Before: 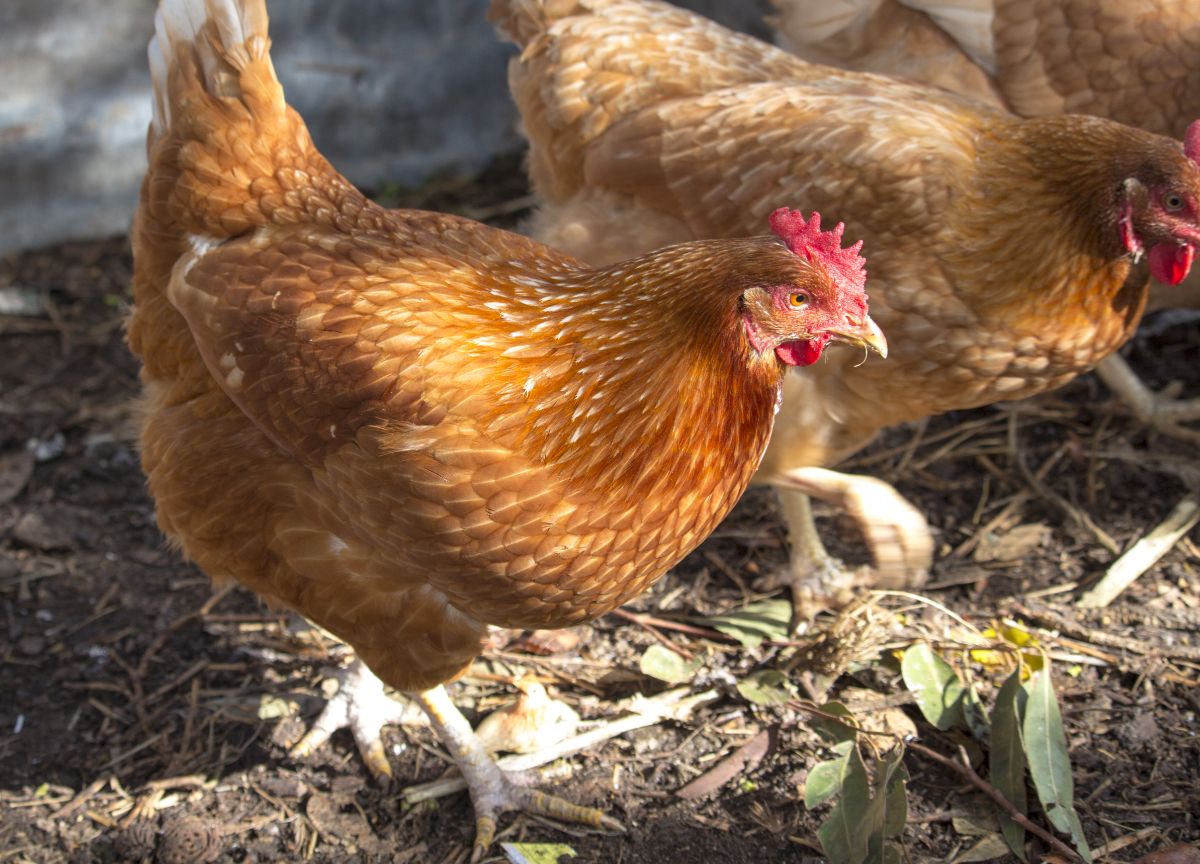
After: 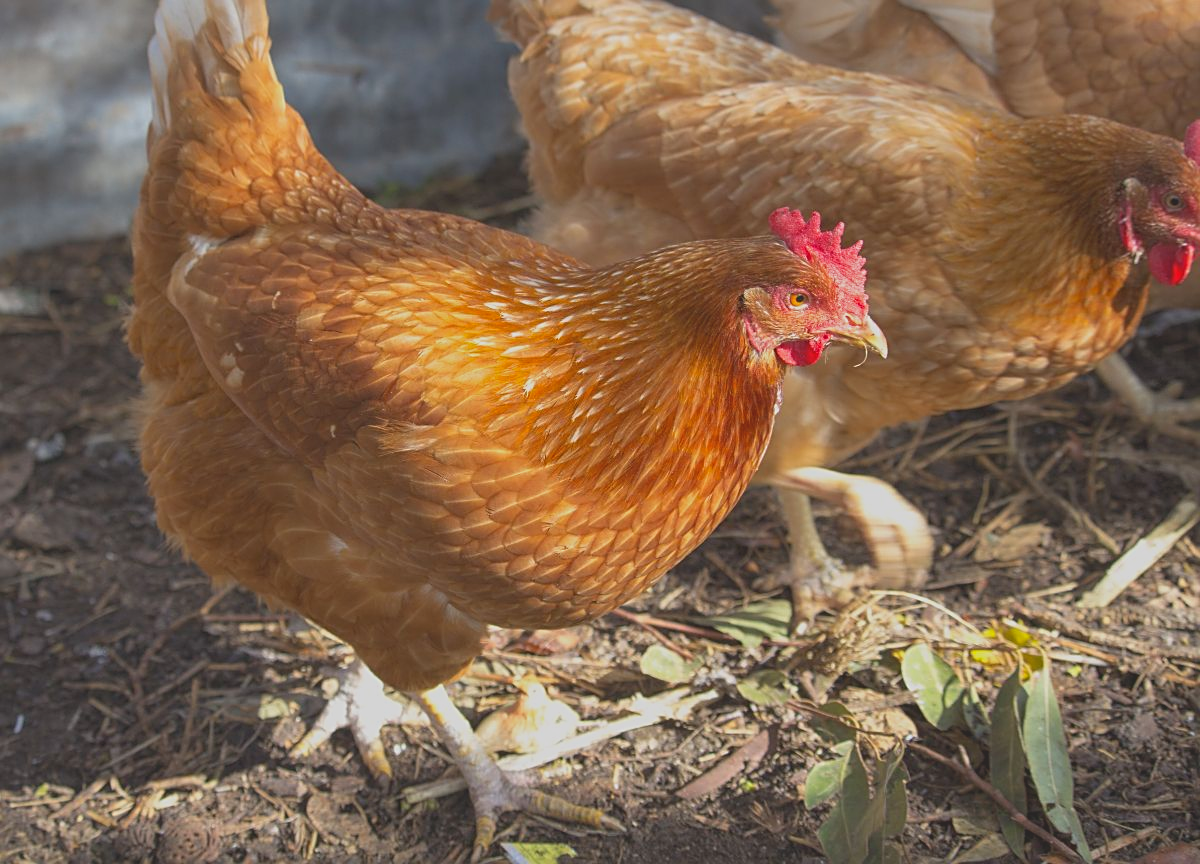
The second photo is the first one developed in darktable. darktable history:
contrast brightness saturation: contrast -0.299
exposure: compensate highlight preservation false
sharpen: on, module defaults
